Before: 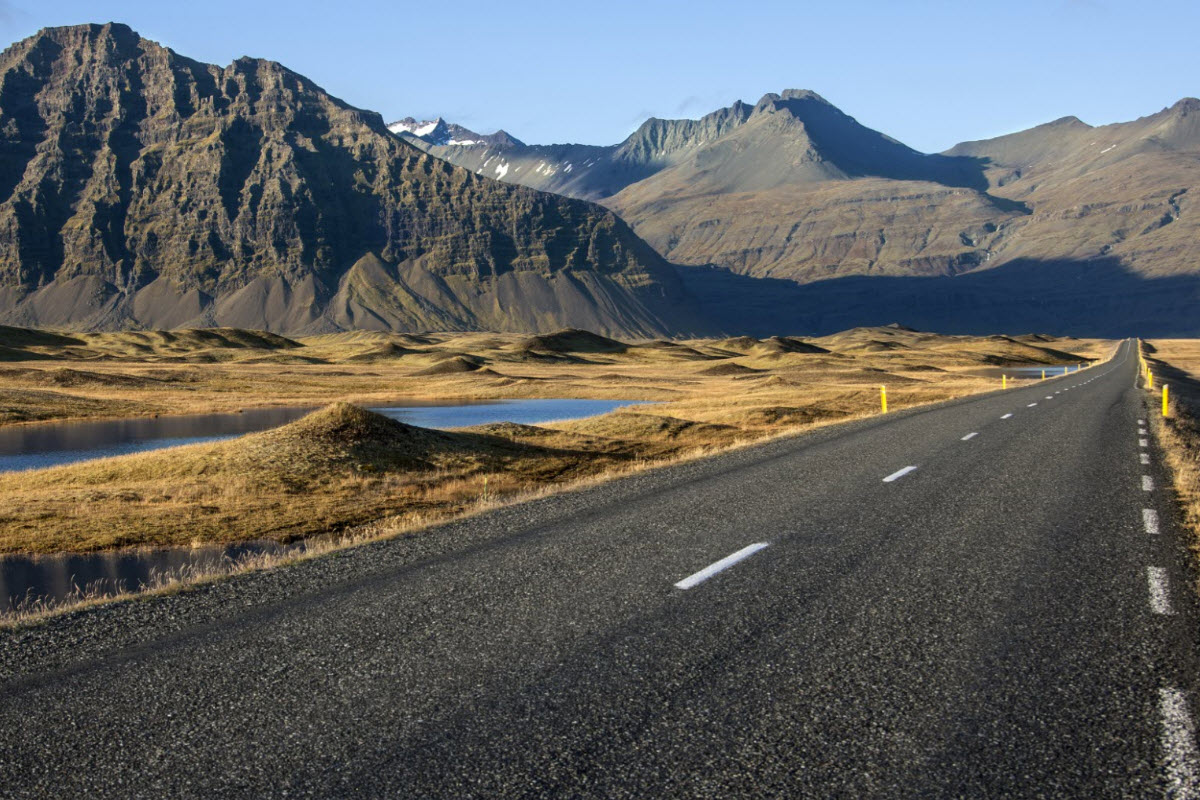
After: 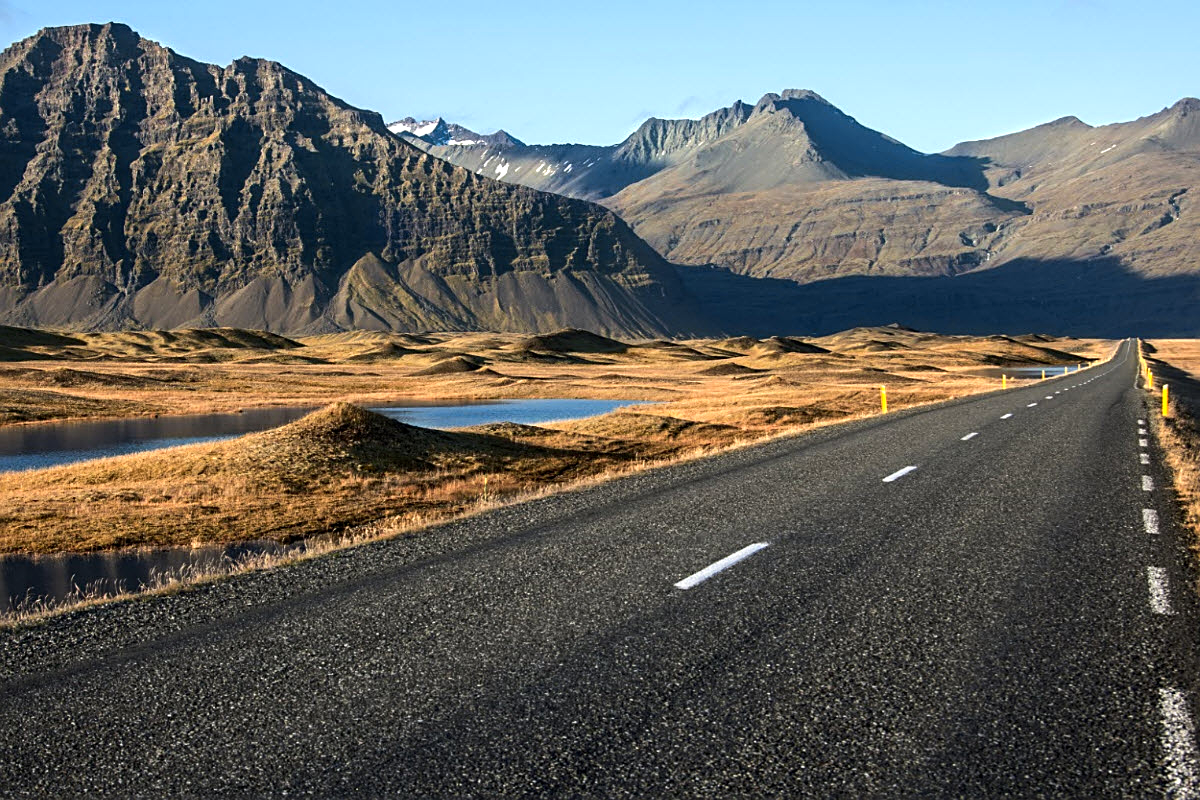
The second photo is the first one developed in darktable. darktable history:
color zones: curves: ch1 [(0.239, 0.552) (0.75, 0.5)]; ch2 [(0.25, 0.462) (0.749, 0.457)], mix 25.94%
tone equalizer: -8 EV -0.417 EV, -7 EV -0.389 EV, -6 EV -0.333 EV, -5 EV -0.222 EV, -3 EV 0.222 EV, -2 EV 0.333 EV, -1 EV 0.389 EV, +0 EV 0.417 EV, edges refinement/feathering 500, mask exposure compensation -1.57 EV, preserve details no
sharpen: on, module defaults
